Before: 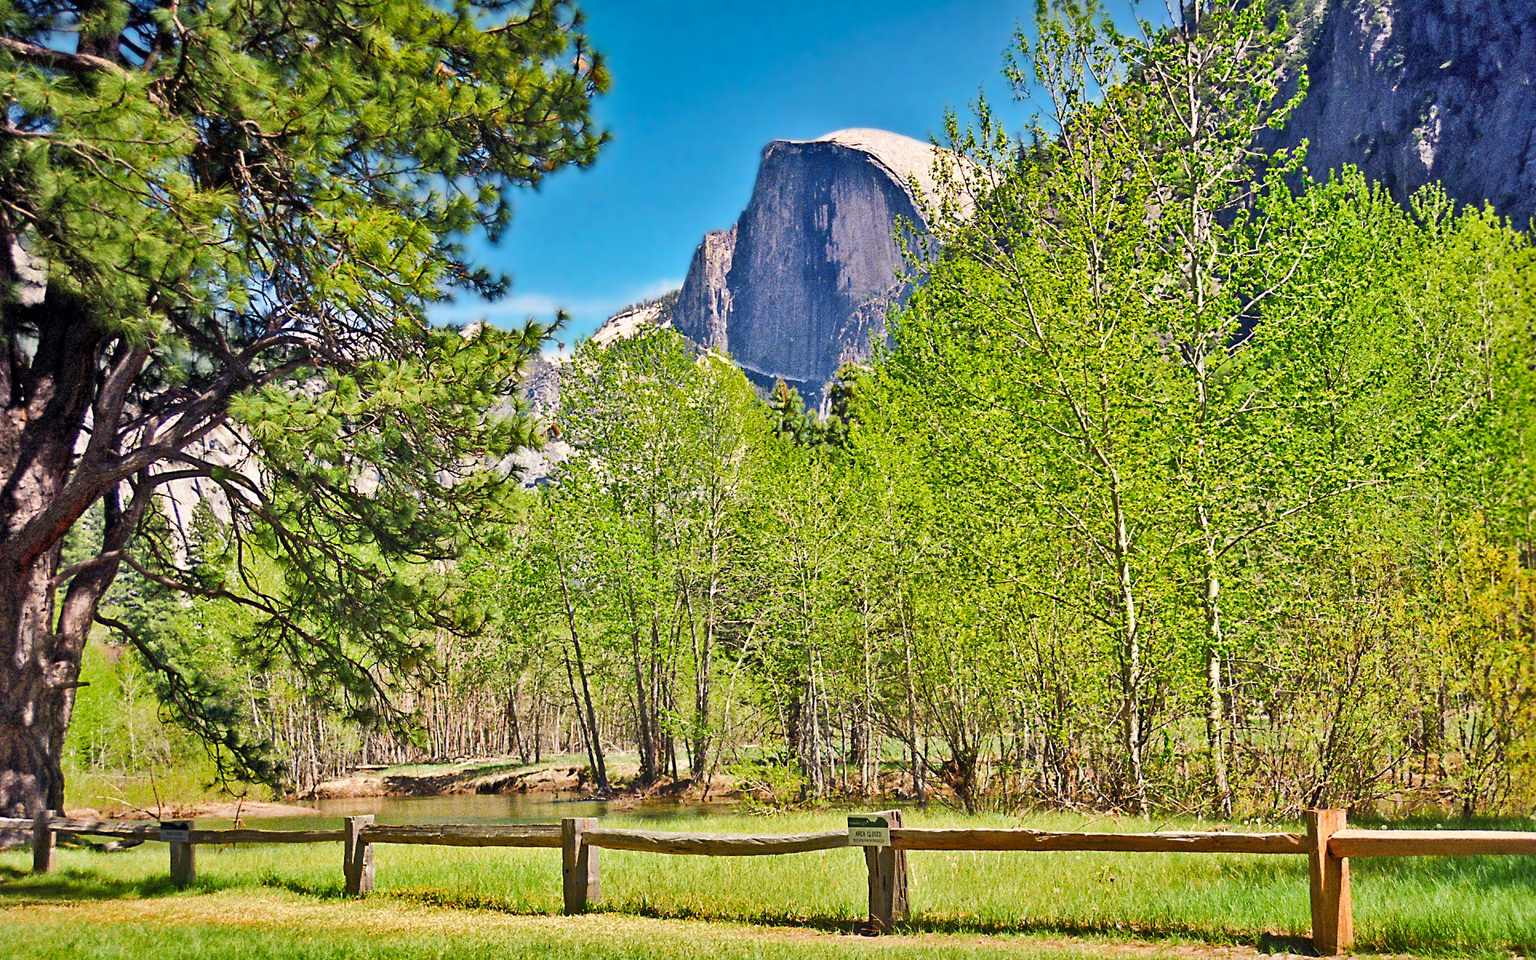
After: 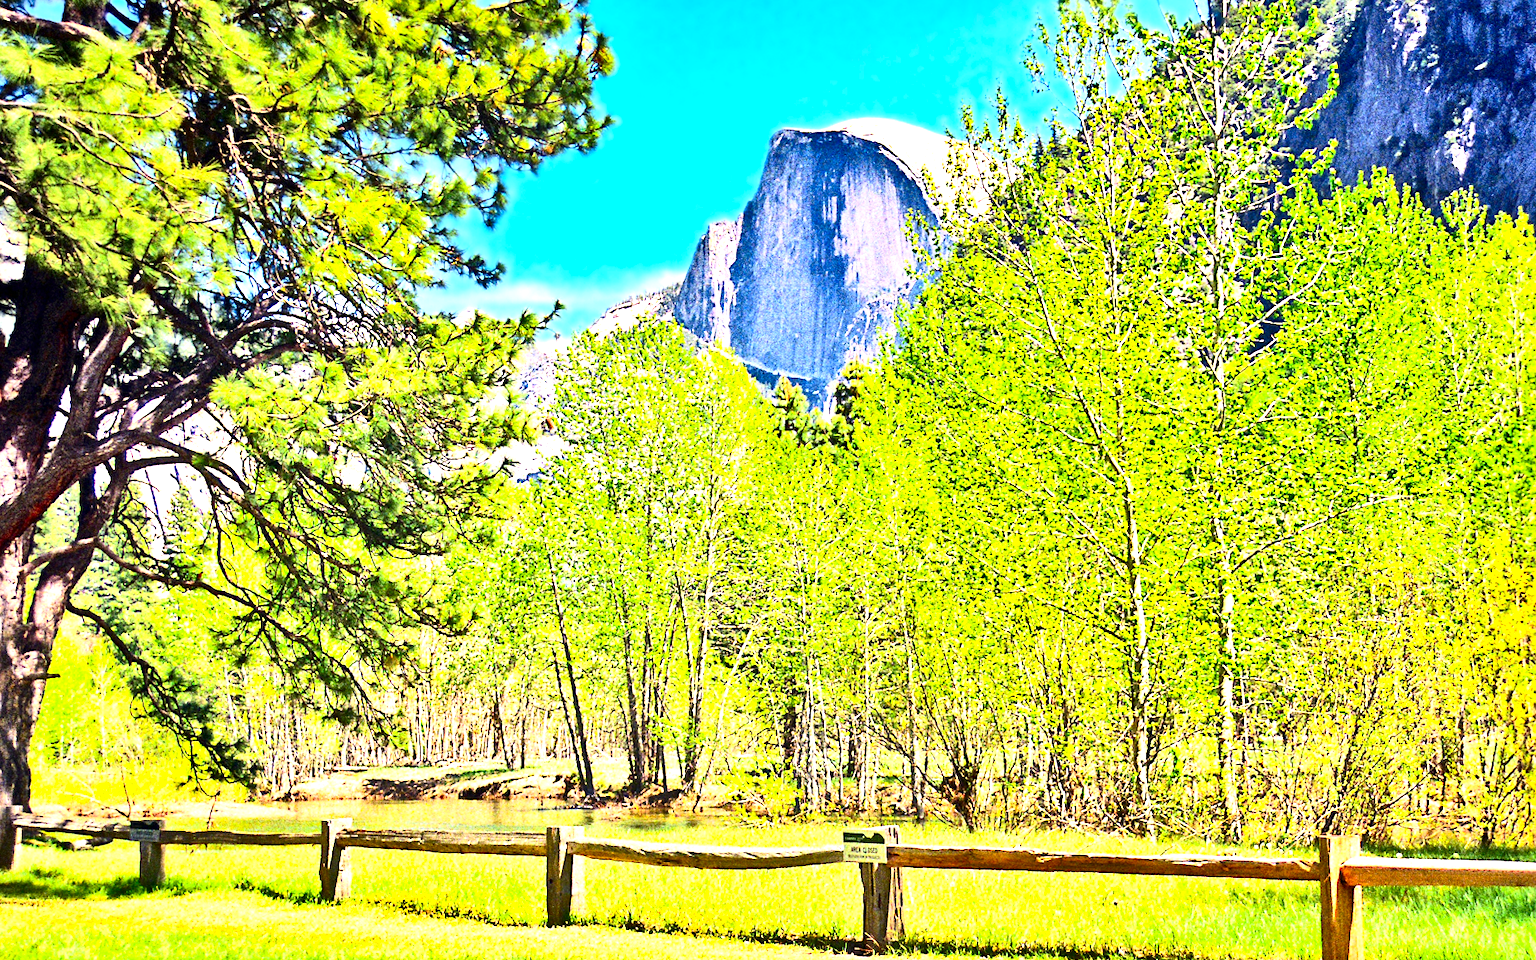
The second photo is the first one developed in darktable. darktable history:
crop and rotate: angle -1.33°
contrast brightness saturation: contrast 0.309, brightness -0.065, saturation 0.165
exposure: black level correction 0, exposure 1.504 EV, compensate highlight preservation false
